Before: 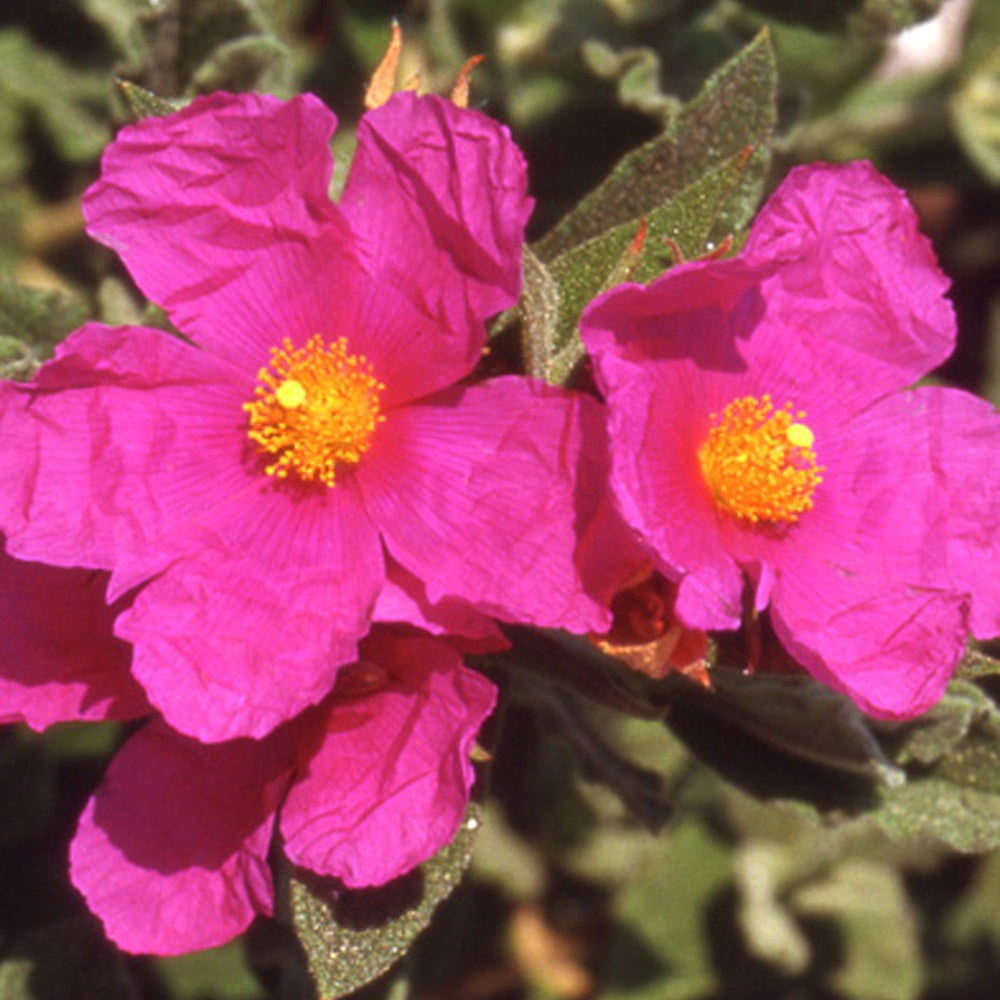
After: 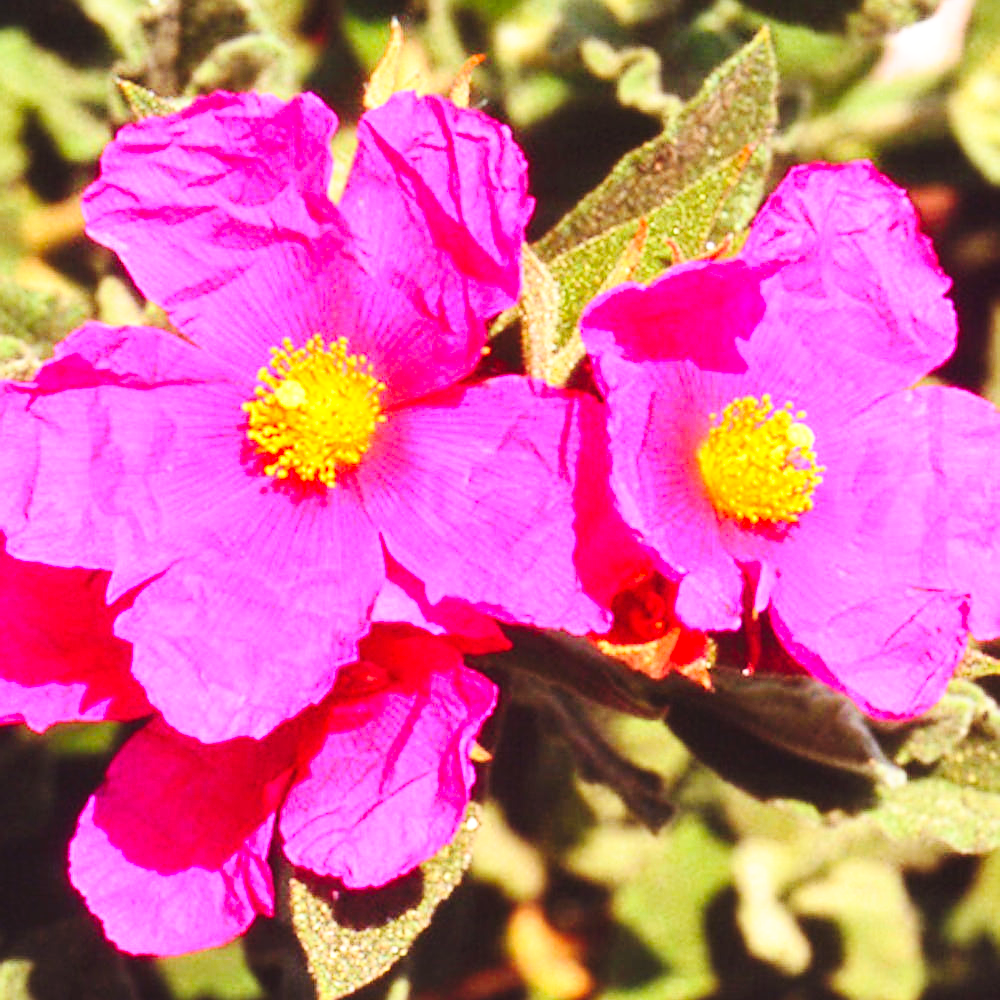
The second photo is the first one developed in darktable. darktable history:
contrast brightness saturation: contrast 0.241, brightness 0.255, saturation 0.382
sharpen: on, module defaults
base curve: curves: ch0 [(0, 0) (0.028, 0.03) (0.105, 0.232) (0.387, 0.748) (0.754, 0.968) (1, 1)], preserve colors none
